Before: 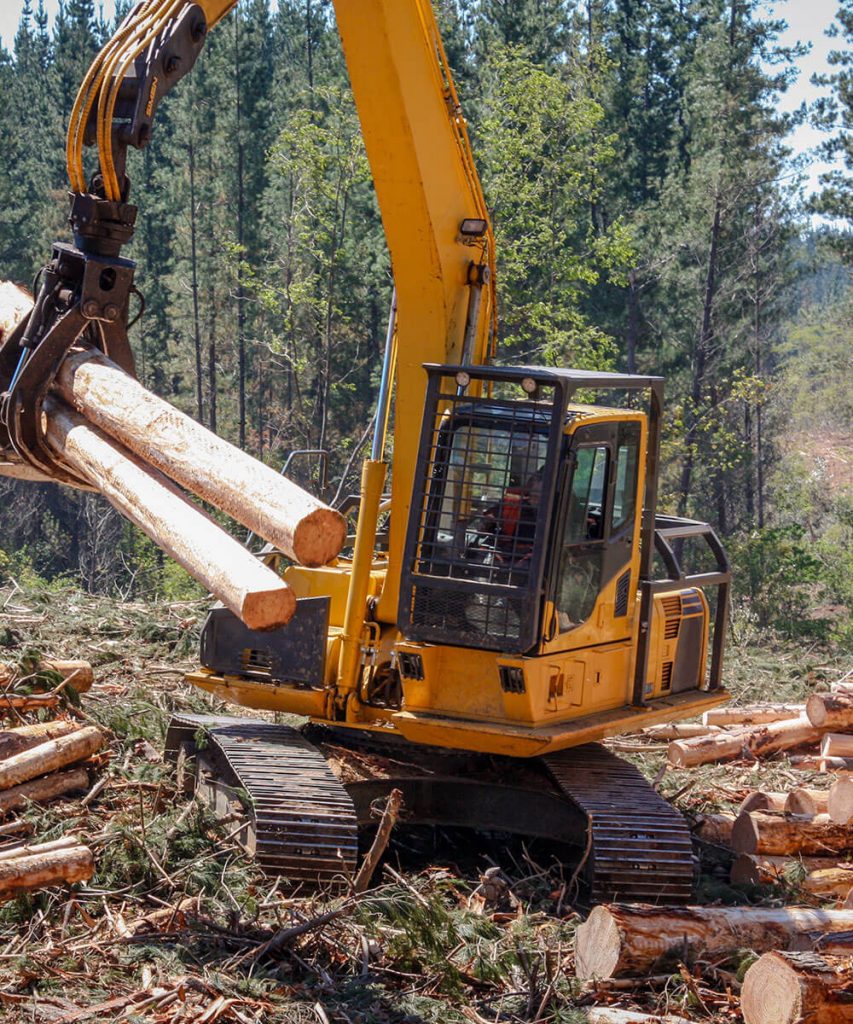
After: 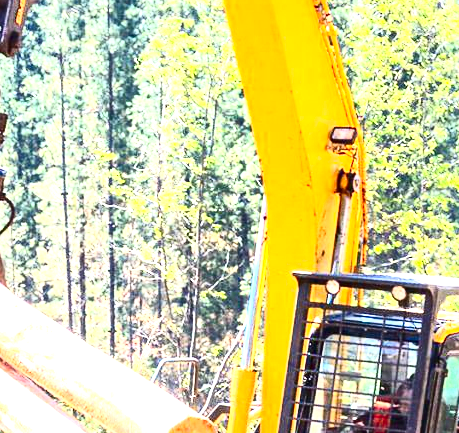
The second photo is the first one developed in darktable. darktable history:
contrast brightness saturation: contrast 0.4, brightness 0.1, saturation 0.21
local contrast: mode bilateral grid, contrast 70, coarseness 75, detail 180%, midtone range 0.2
exposure: exposure 2.25 EV, compensate highlight preservation false
crop: left 15.306%, top 9.065%, right 30.789%, bottom 48.638%
